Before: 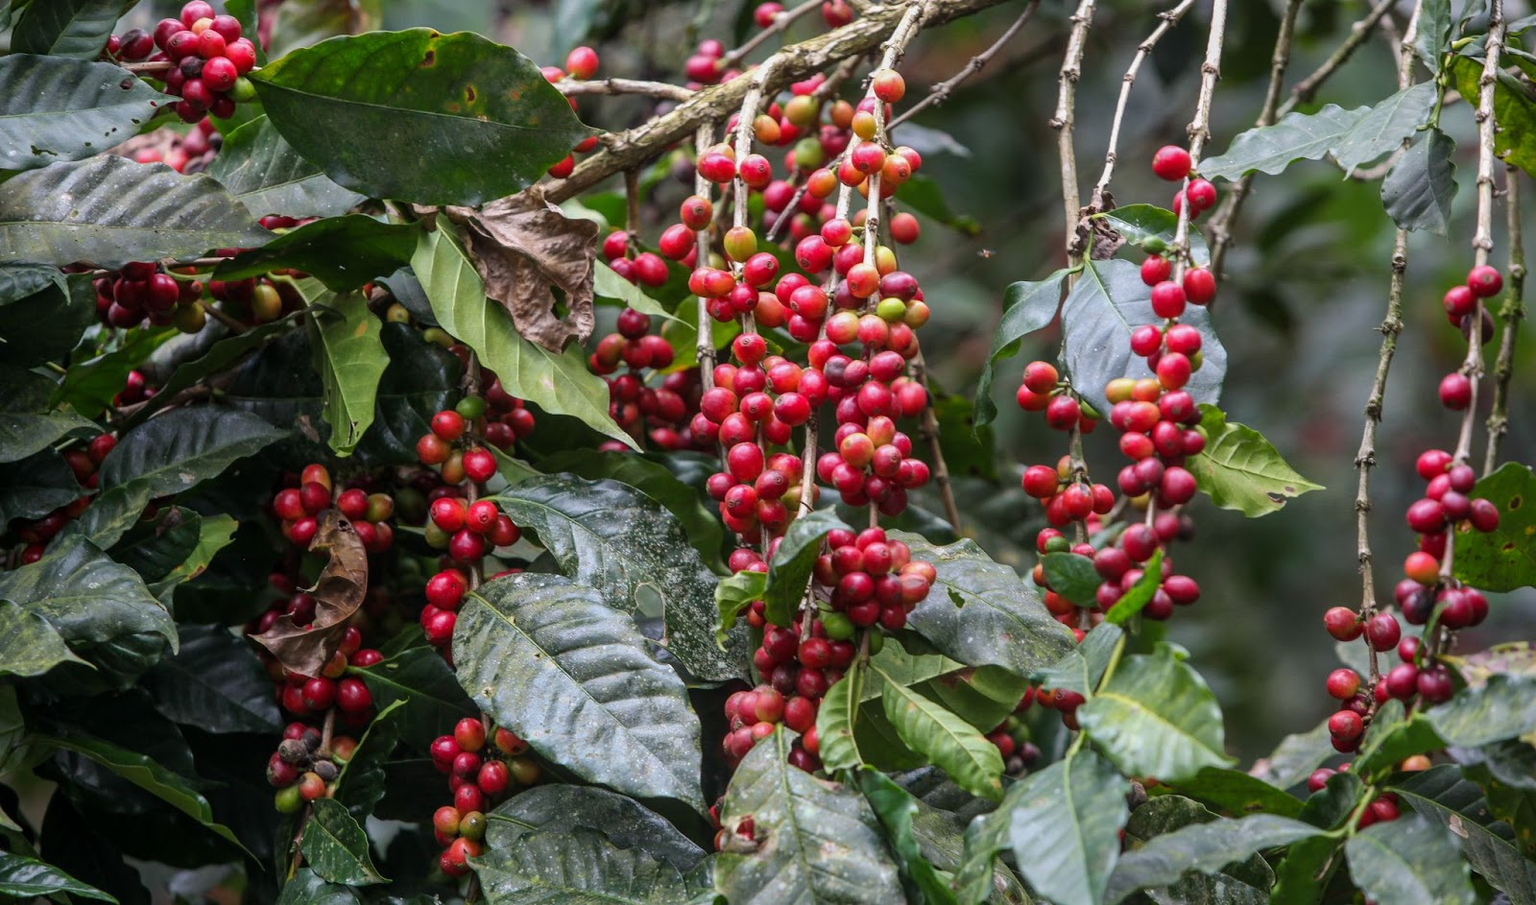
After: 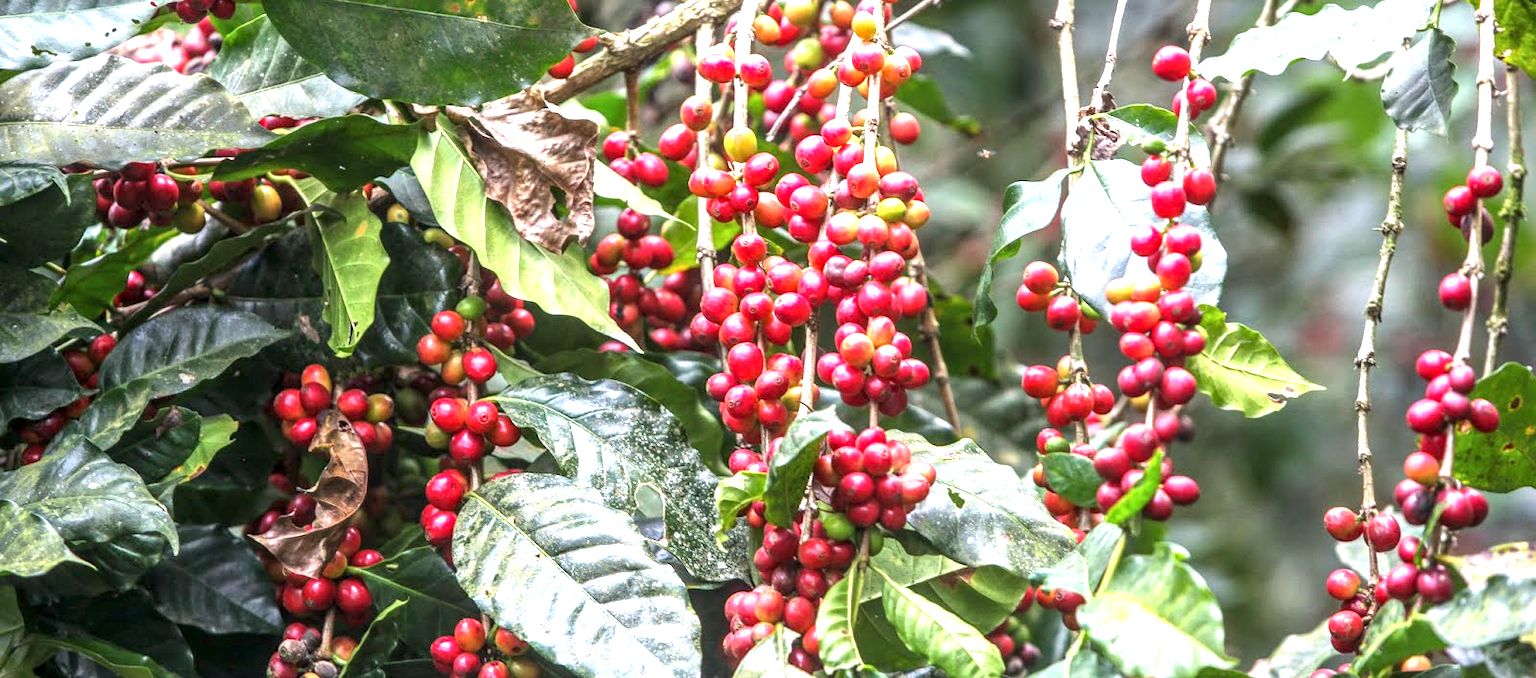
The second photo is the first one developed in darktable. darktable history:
exposure: black level correction 0, exposure 1.625 EV, compensate exposure bias true, compensate highlight preservation false
local contrast: on, module defaults
crop: top 11.038%, bottom 13.962%
